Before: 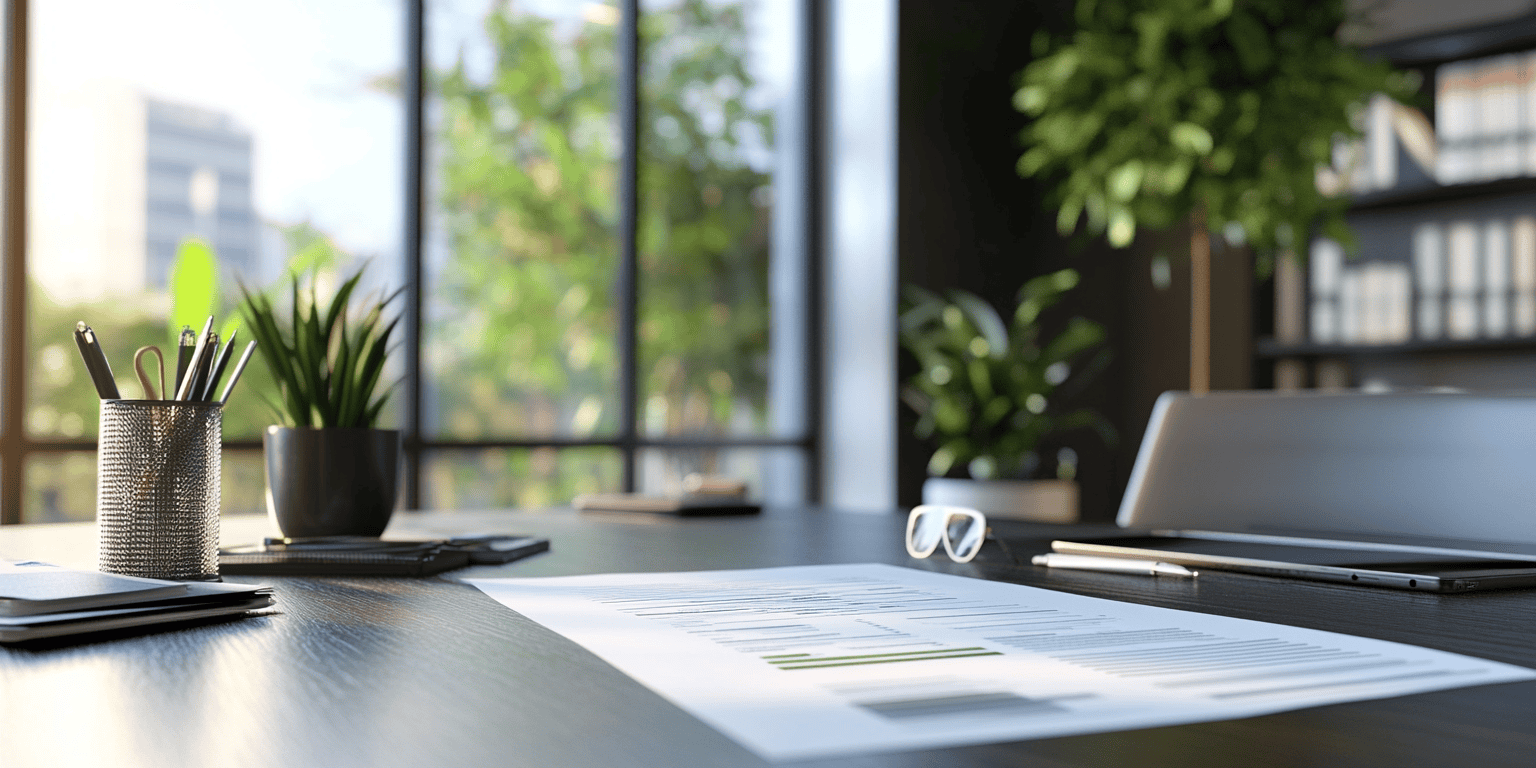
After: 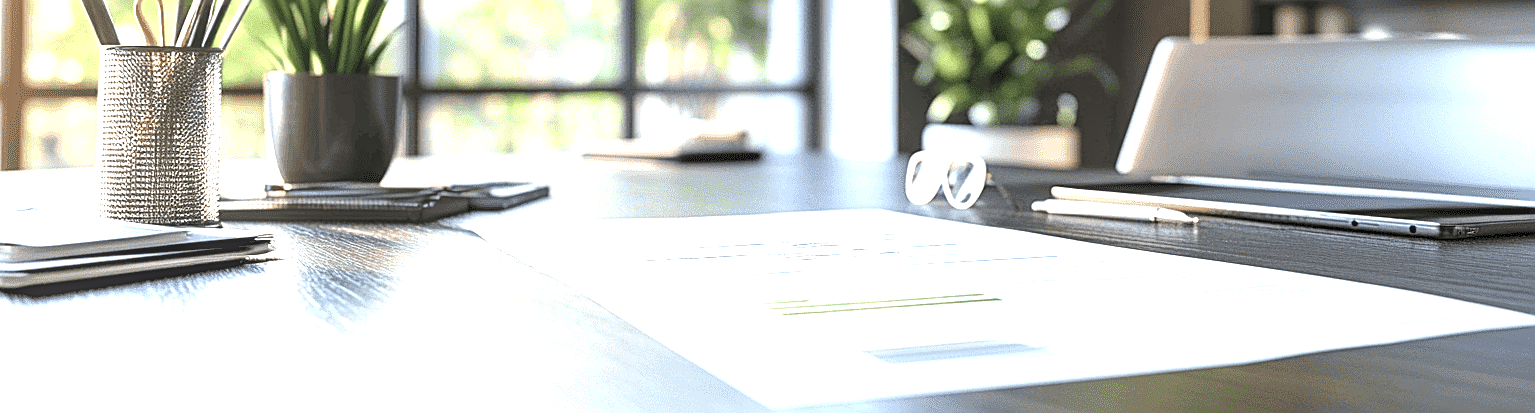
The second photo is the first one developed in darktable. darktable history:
sharpen: on, module defaults
exposure: black level correction 0, exposure 1.741 EV, compensate highlight preservation false
local contrast: on, module defaults
crop and rotate: top 46.133%, right 0.052%
contrast brightness saturation: saturation -0.167
